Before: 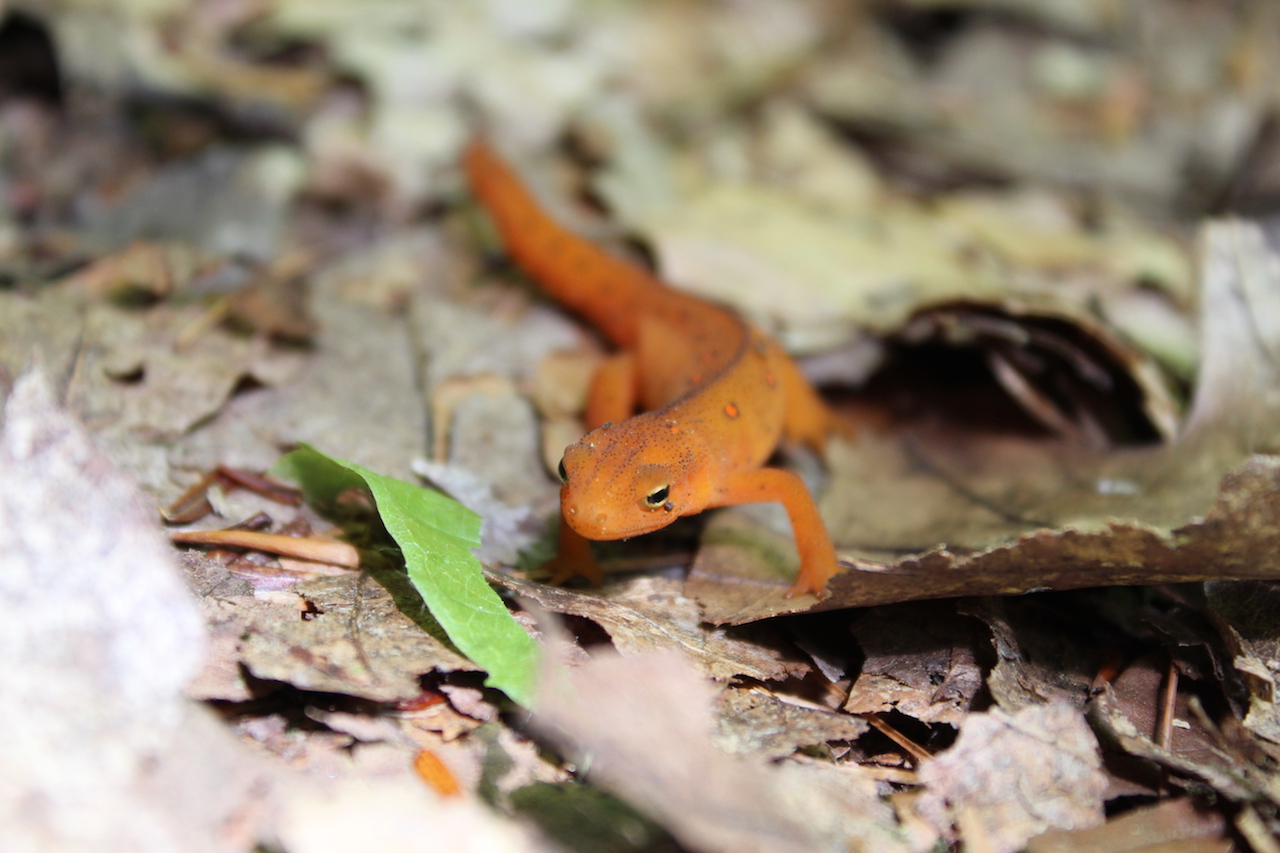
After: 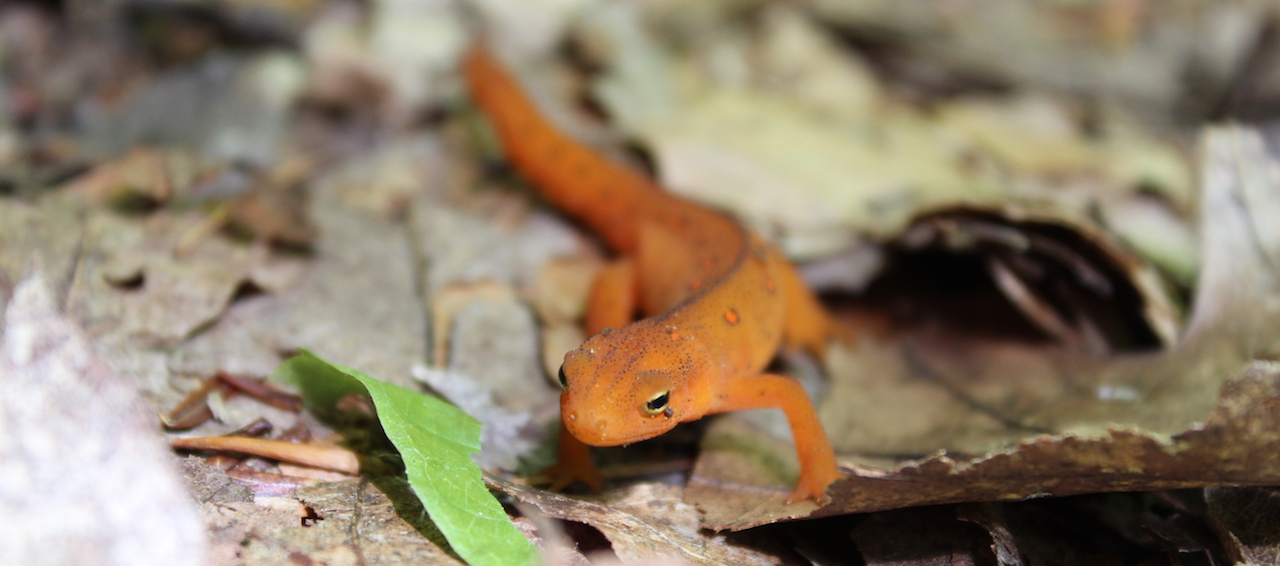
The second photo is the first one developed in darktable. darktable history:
crop: top 11.134%, bottom 22.464%
